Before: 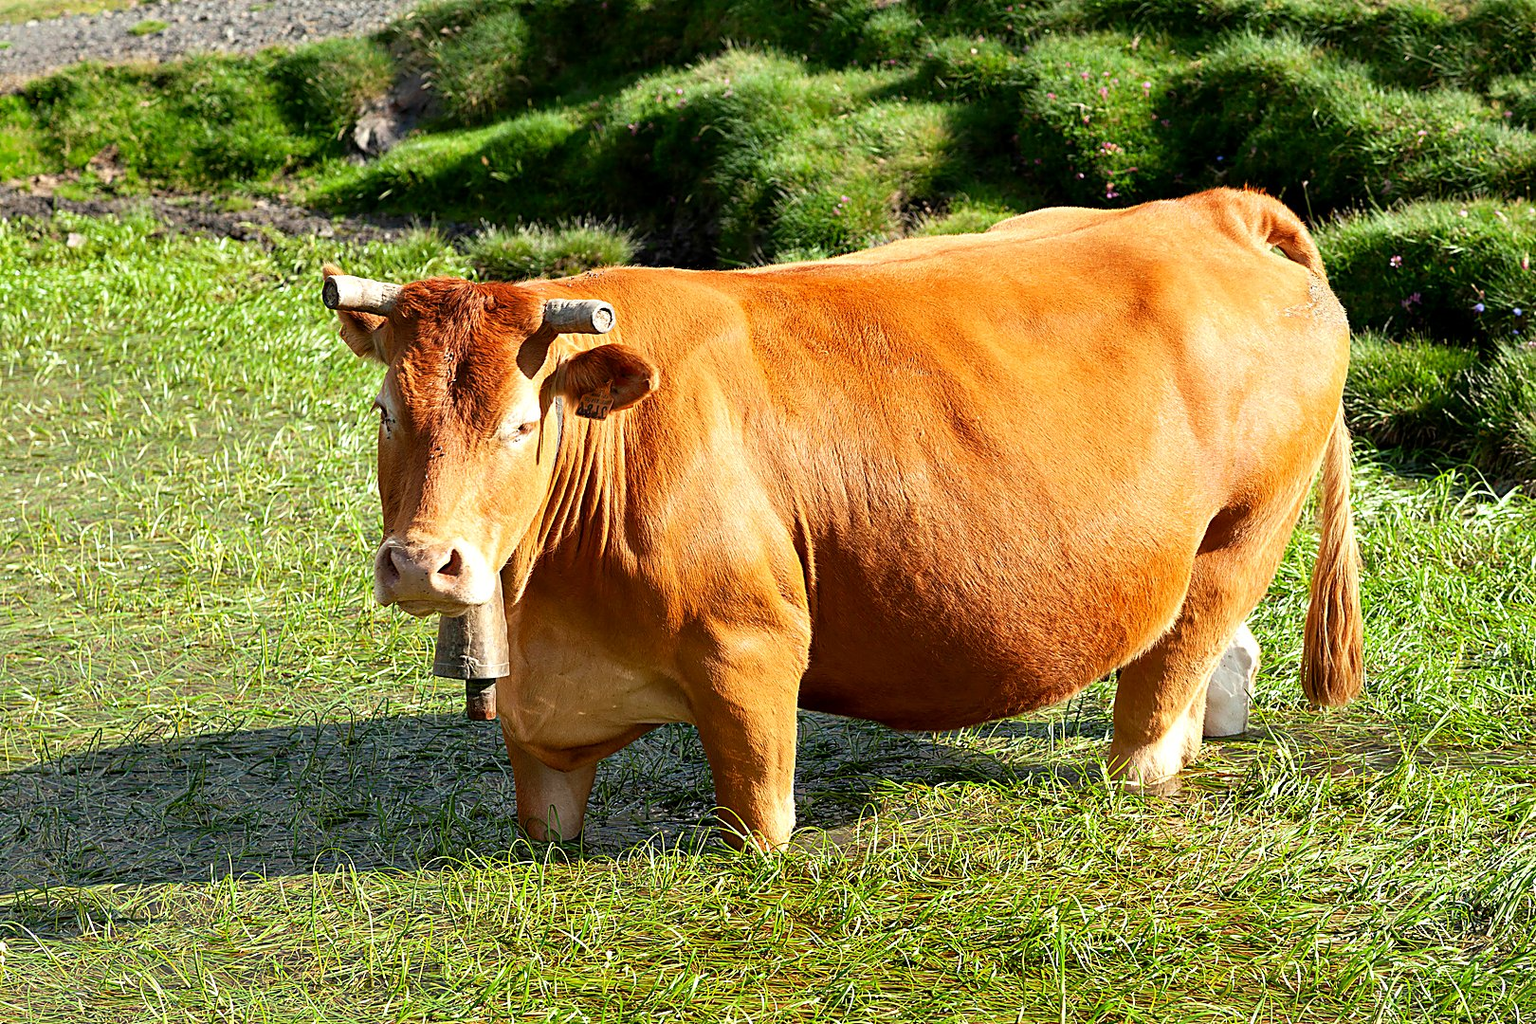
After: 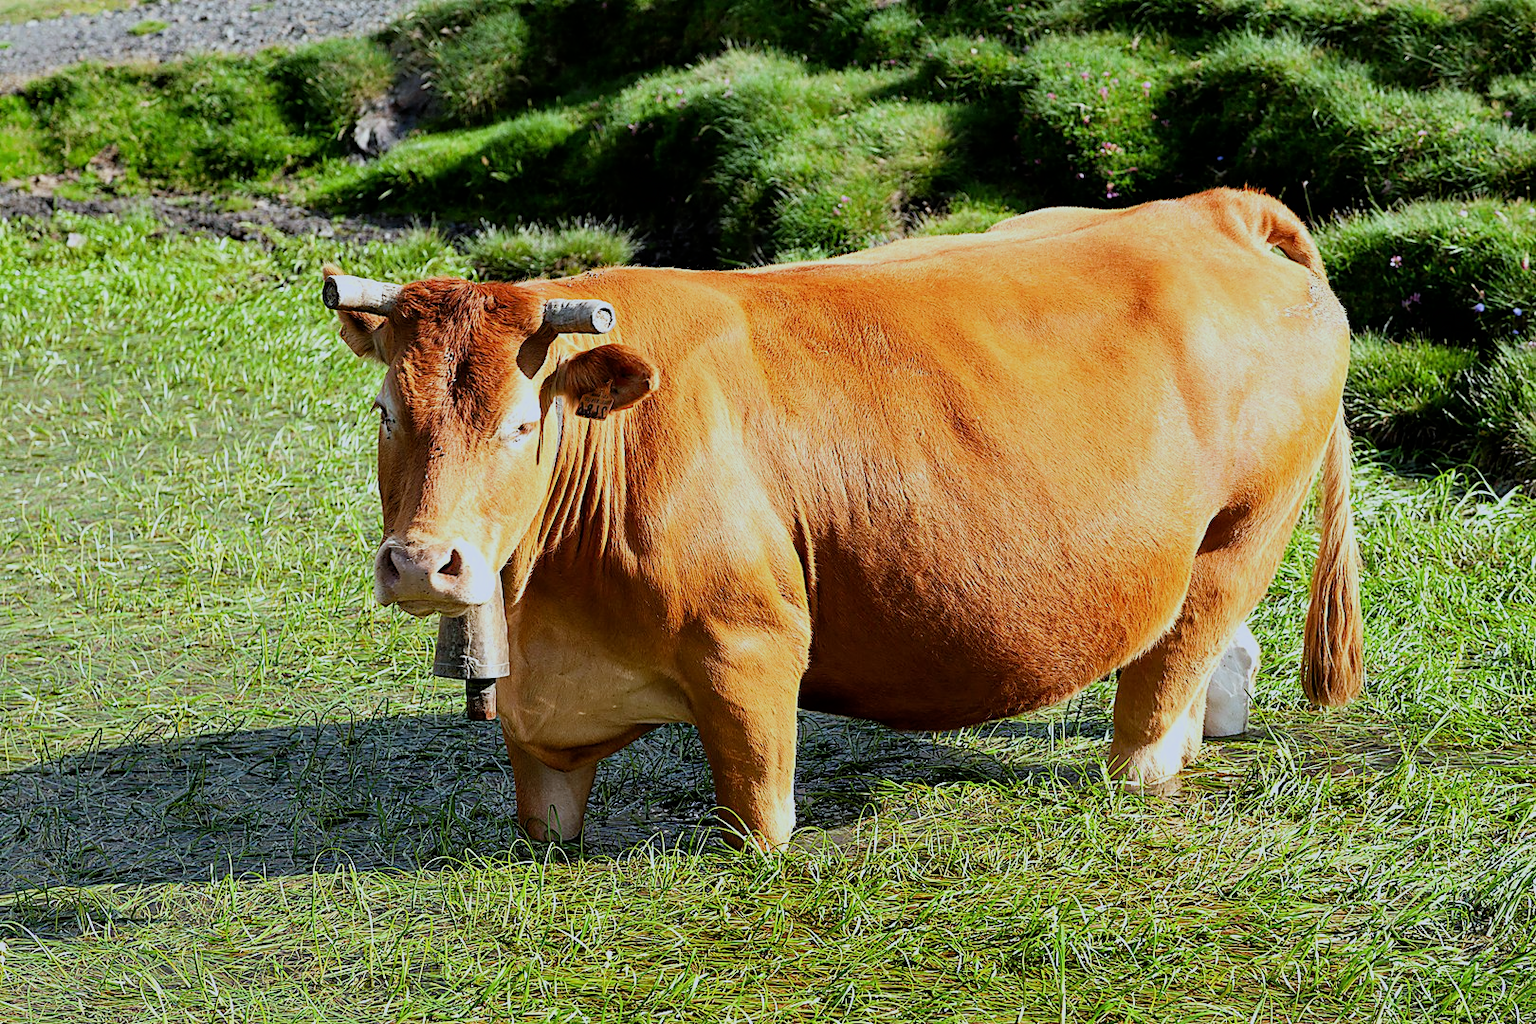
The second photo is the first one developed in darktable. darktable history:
white balance: red 0.931, blue 1.11
filmic rgb: hardness 4.17
